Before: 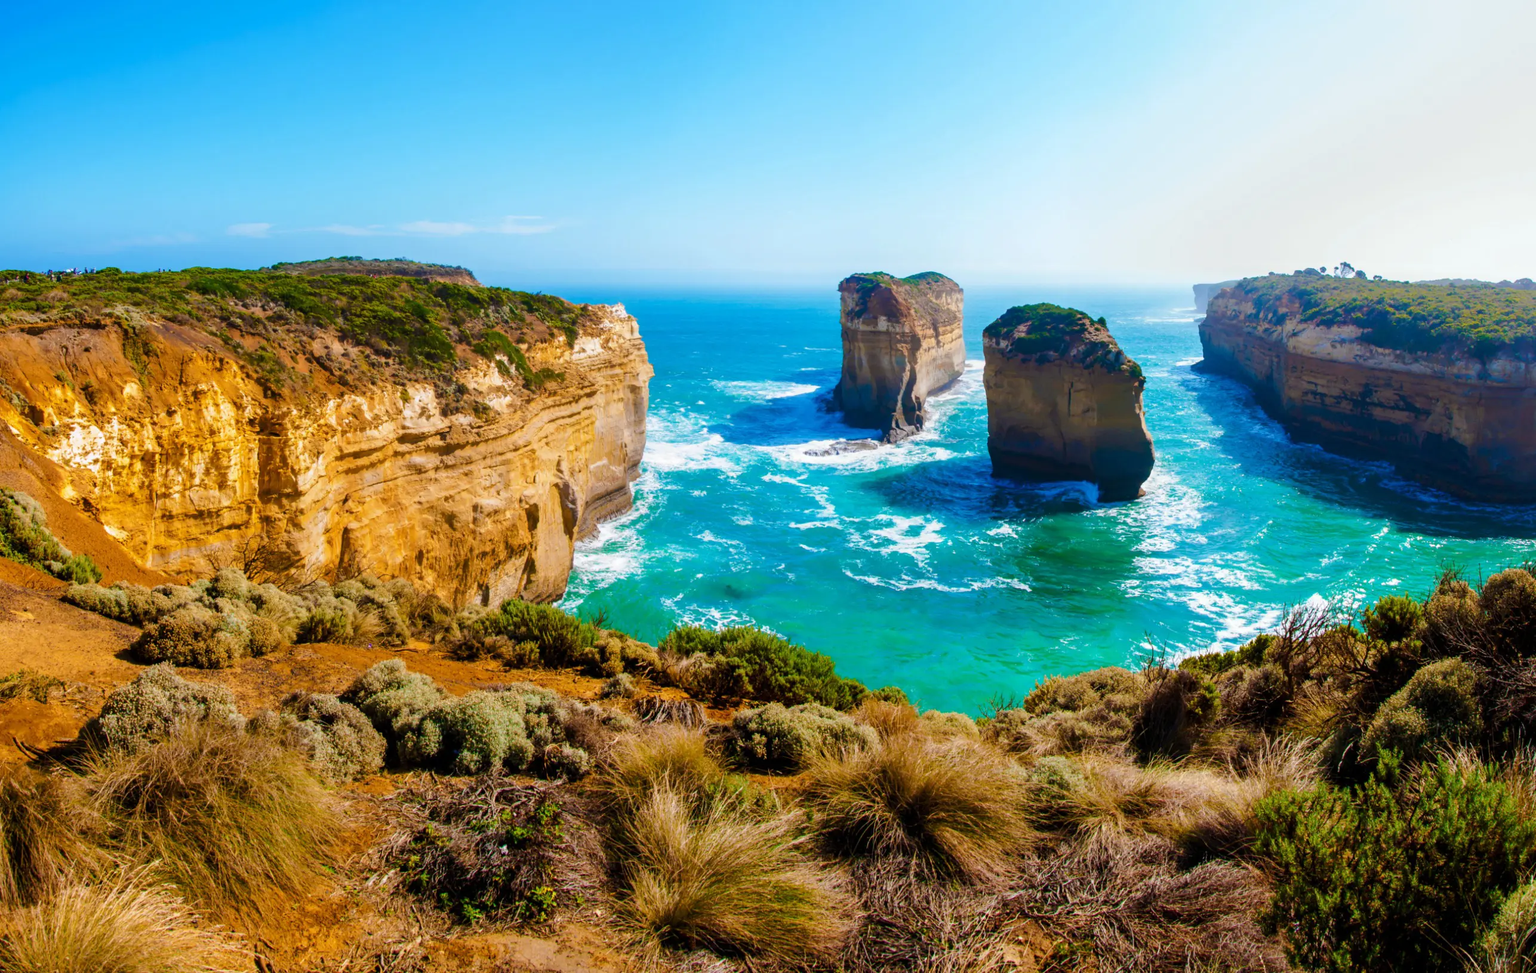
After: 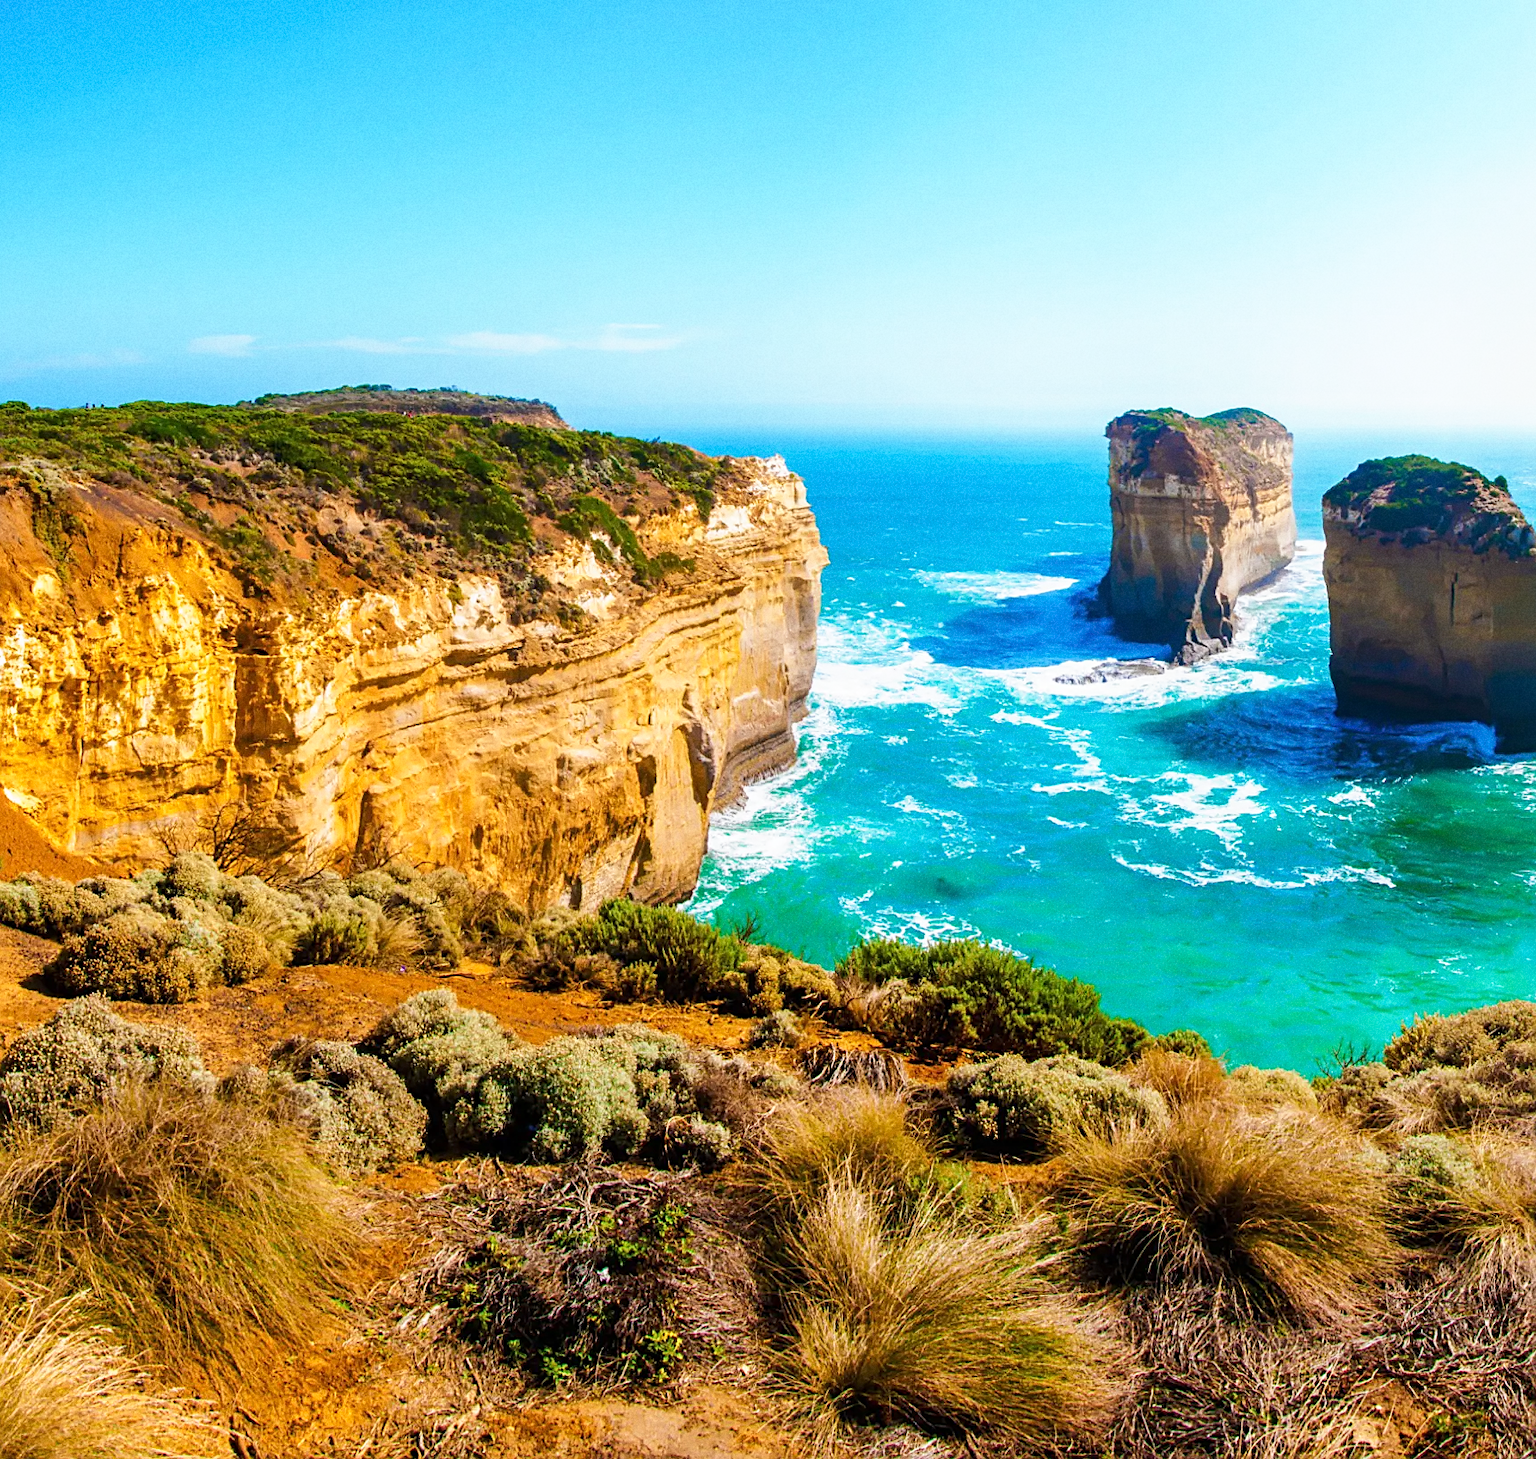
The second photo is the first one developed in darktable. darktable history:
sharpen: on, module defaults
crop and rotate: left 6.617%, right 26.717%
grain: on, module defaults
base curve: curves: ch0 [(0, 0) (0.688, 0.865) (1, 1)], preserve colors none
